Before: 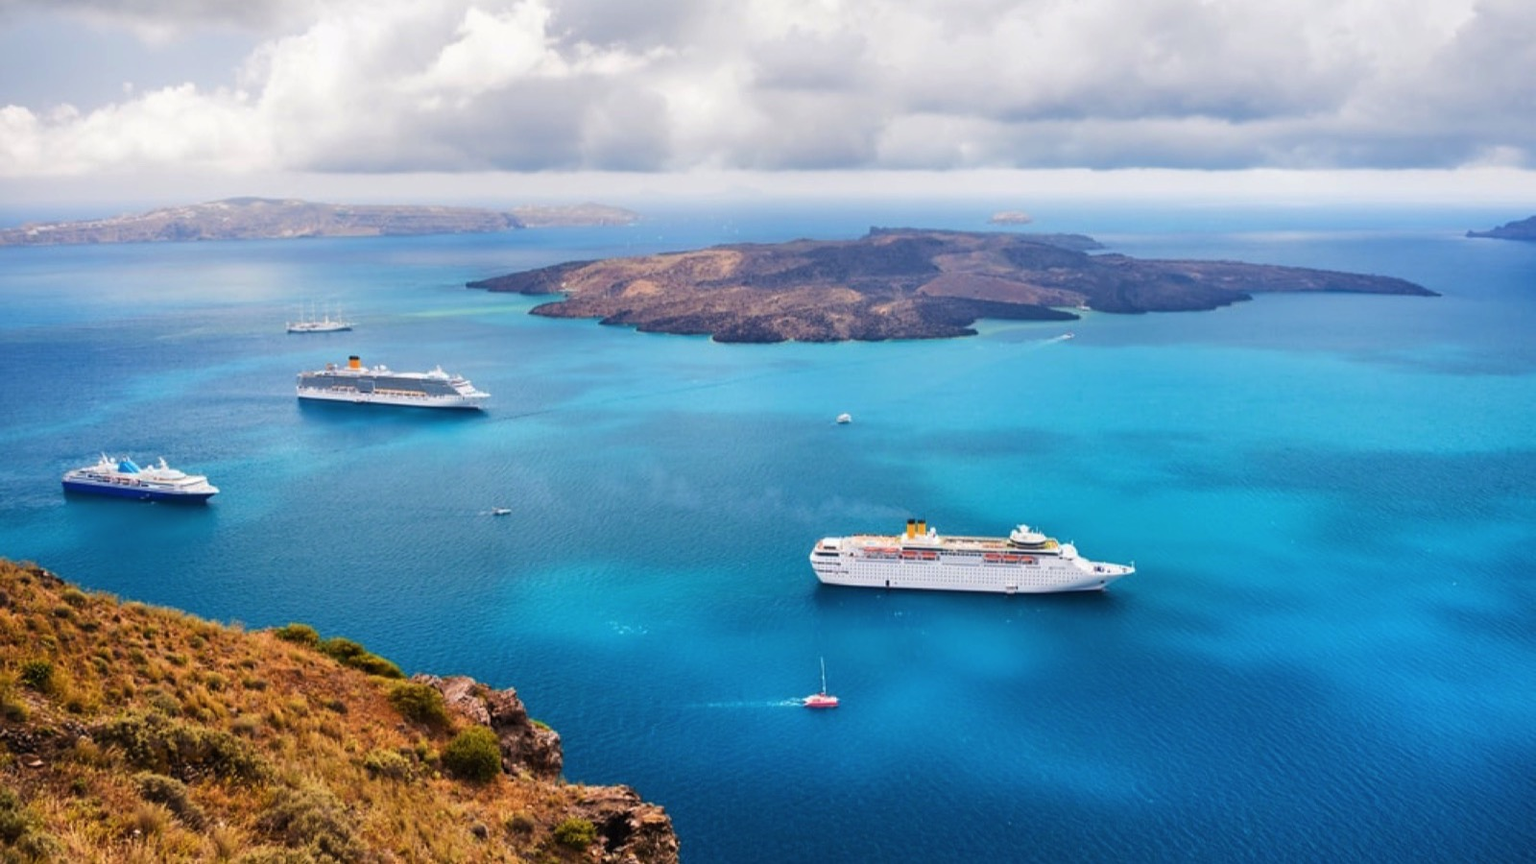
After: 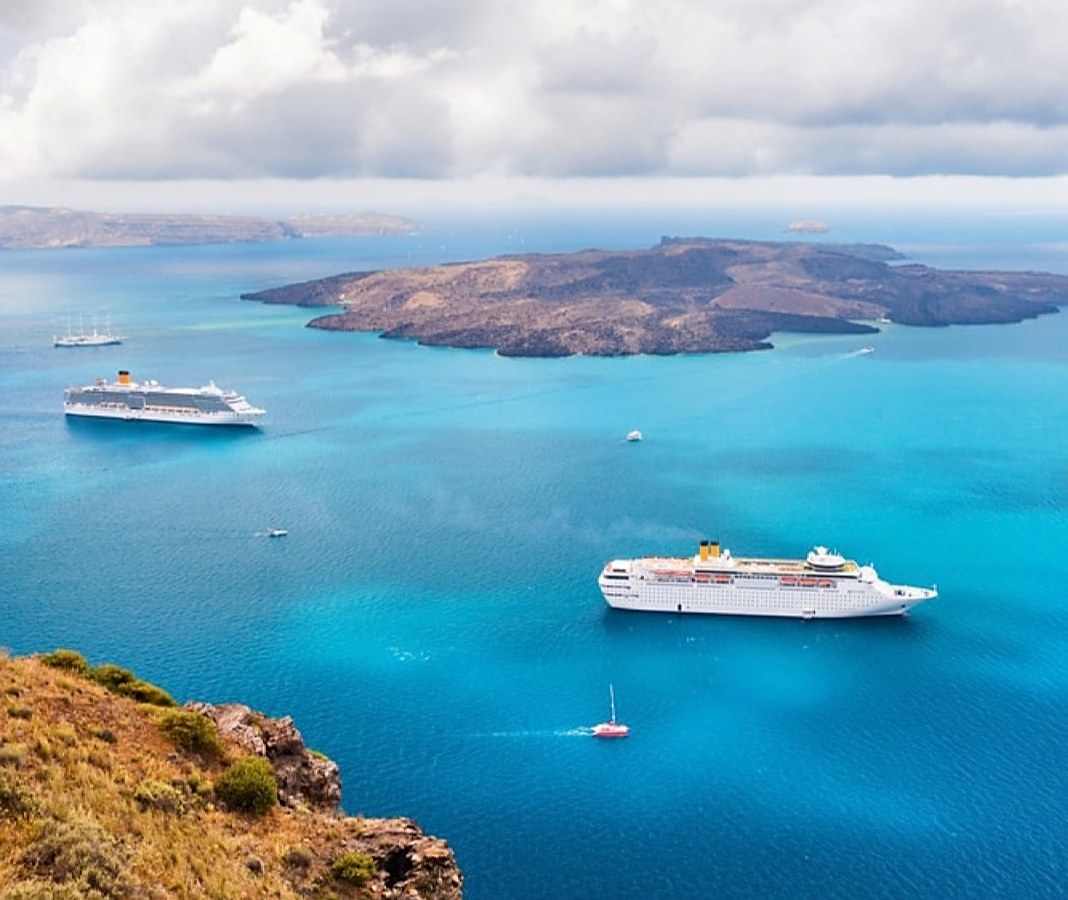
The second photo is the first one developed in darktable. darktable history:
sharpen: on, module defaults
crop: left 15.365%, right 17.869%
